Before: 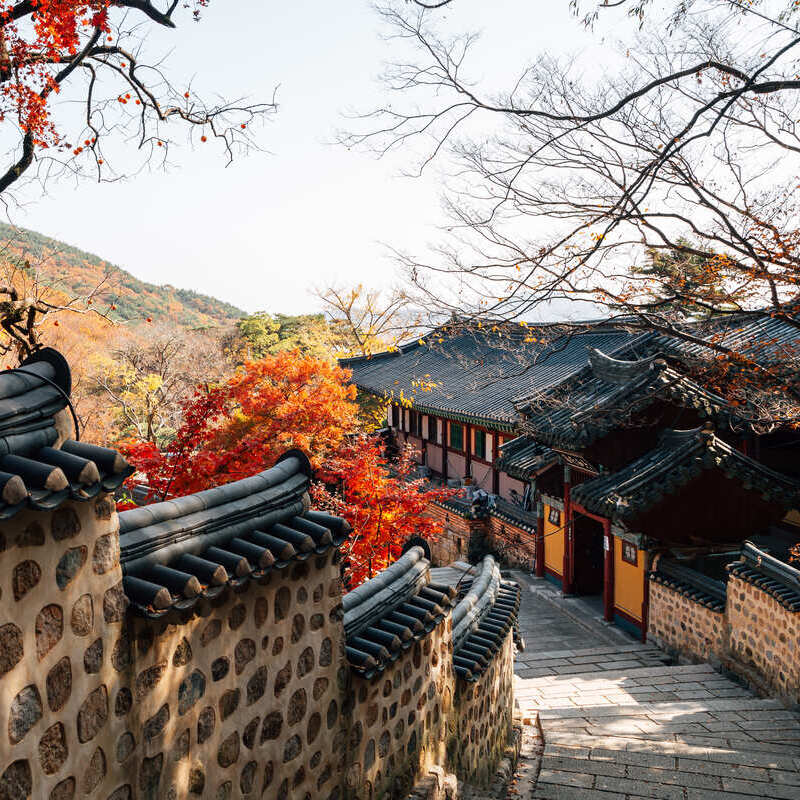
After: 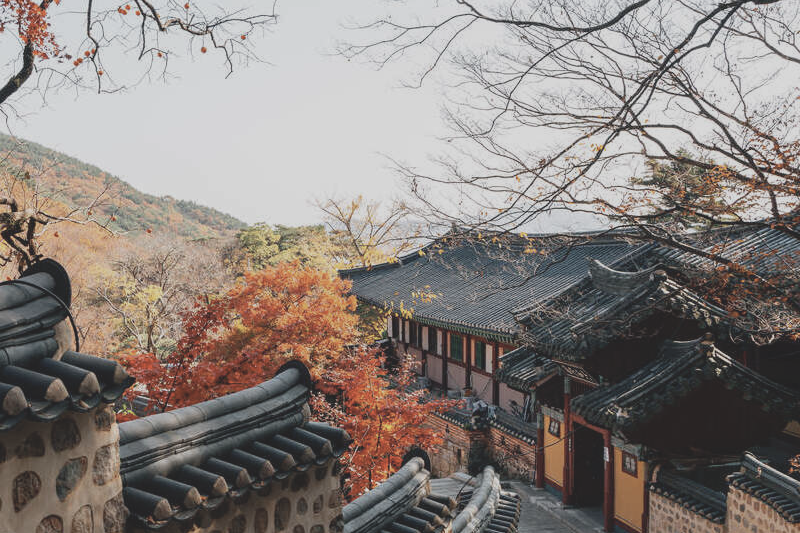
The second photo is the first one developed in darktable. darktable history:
contrast brightness saturation: contrast -0.265, saturation -0.447
crop: top 11.138%, bottom 22.113%
